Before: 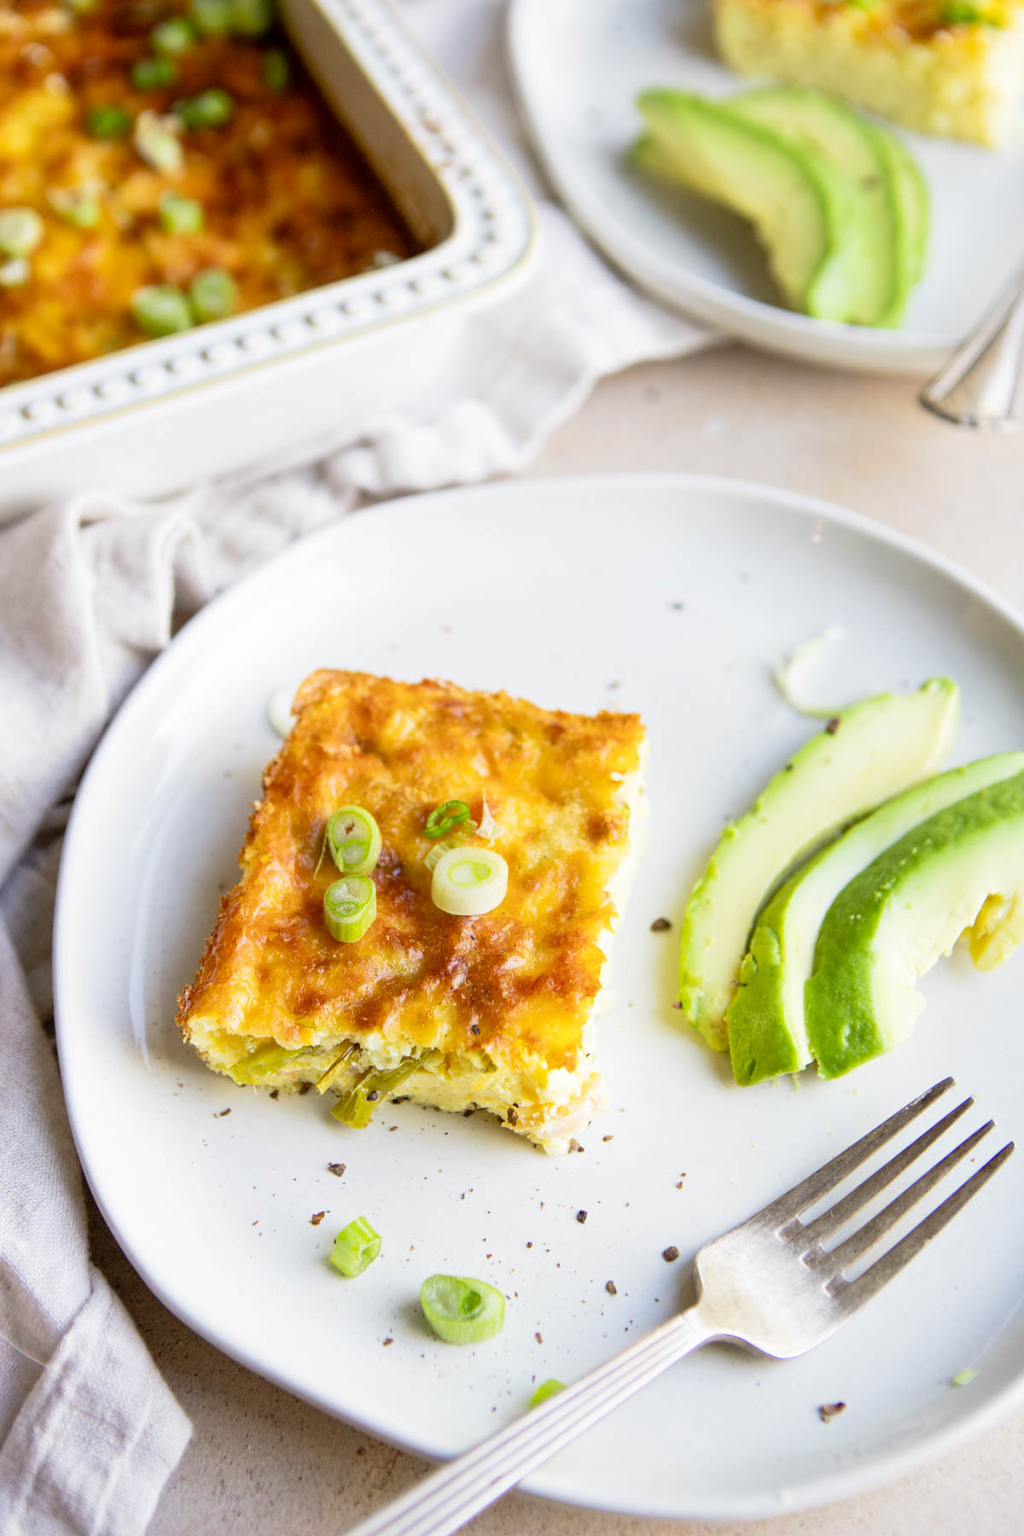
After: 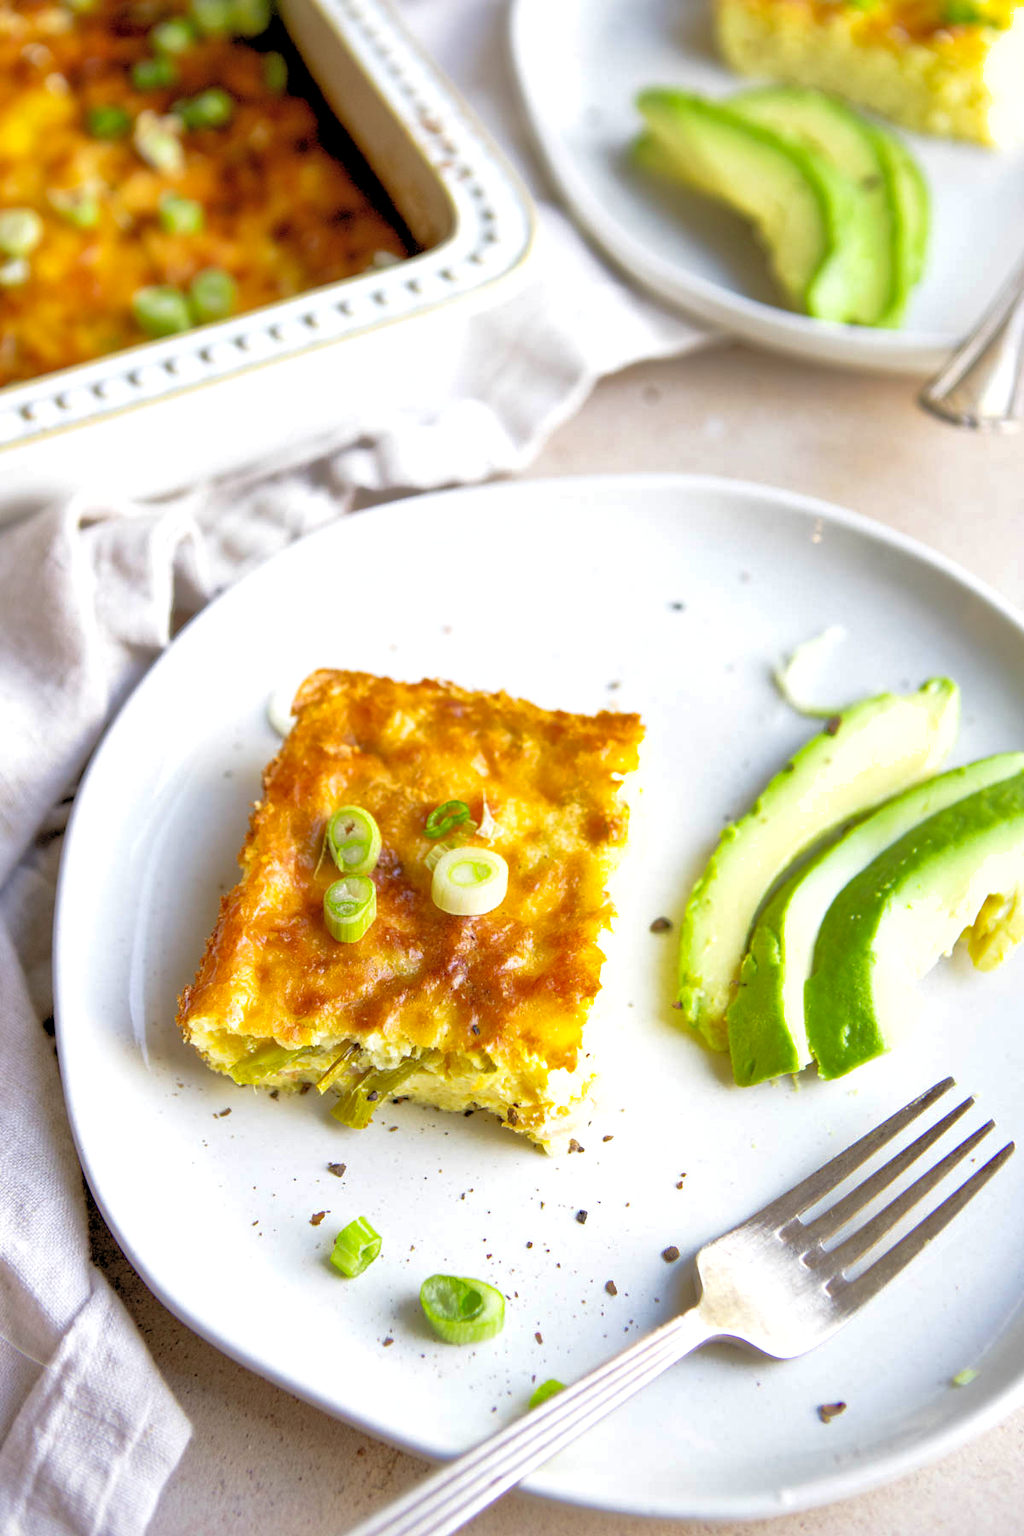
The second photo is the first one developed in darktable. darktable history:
shadows and highlights: on, module defaults
rgb levels: levels [[0.01, 0.419, 0.839], [0, 0.5, 1], [0, 0.5, 1]]
